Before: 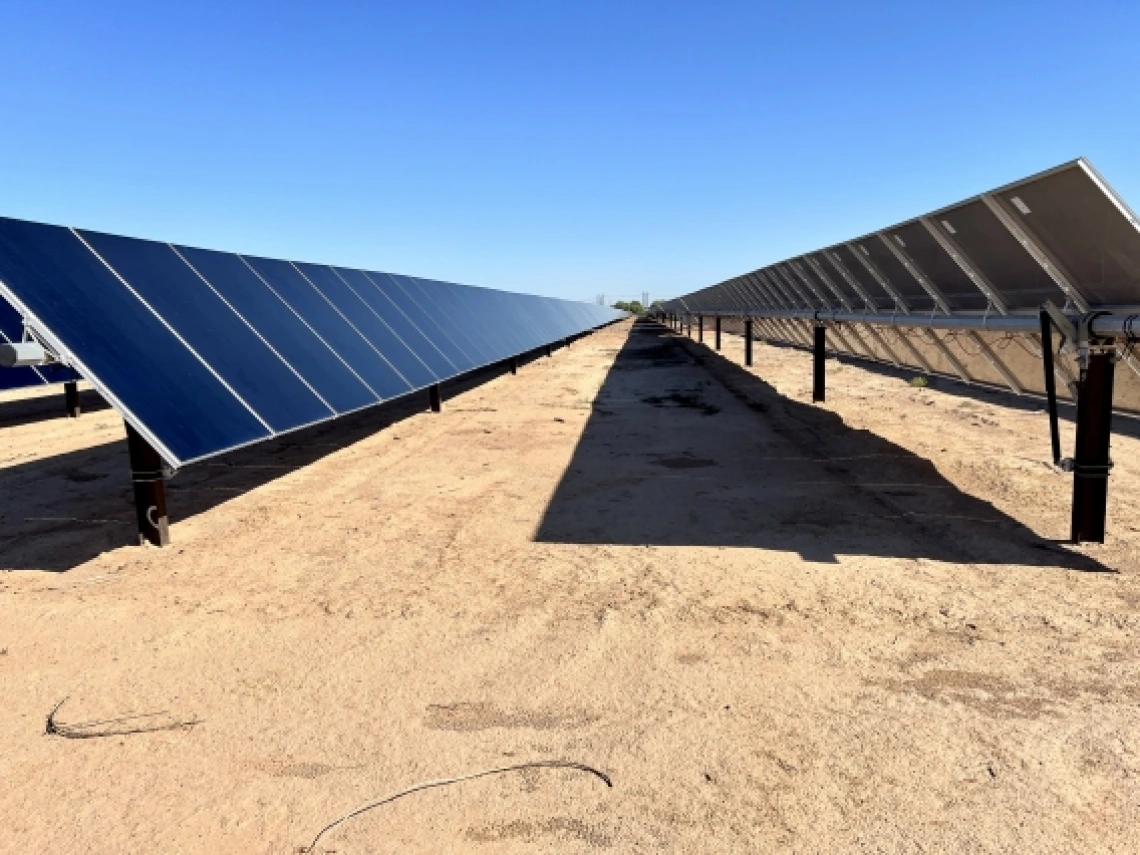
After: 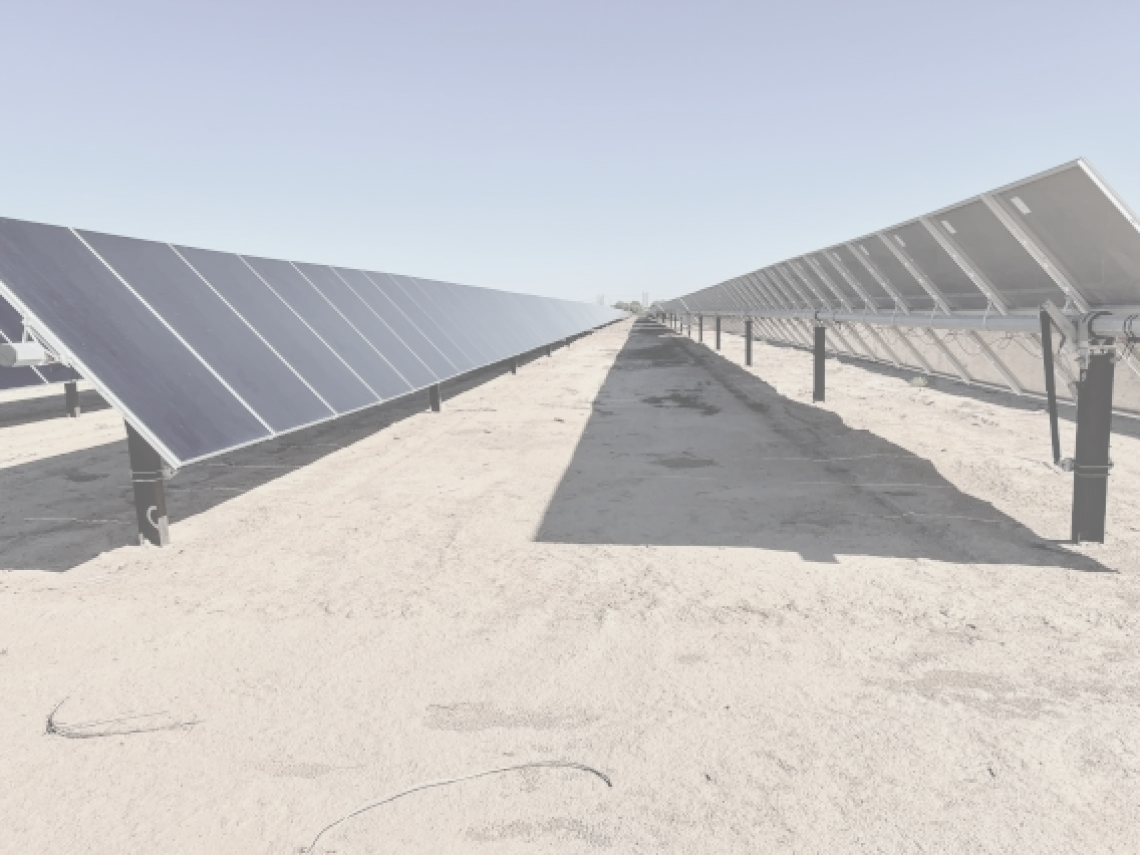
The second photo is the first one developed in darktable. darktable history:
contrast brightness saturation: contrast -0.315, brightness 0.764, saturation -0.771
local contrast: on, module defaults
